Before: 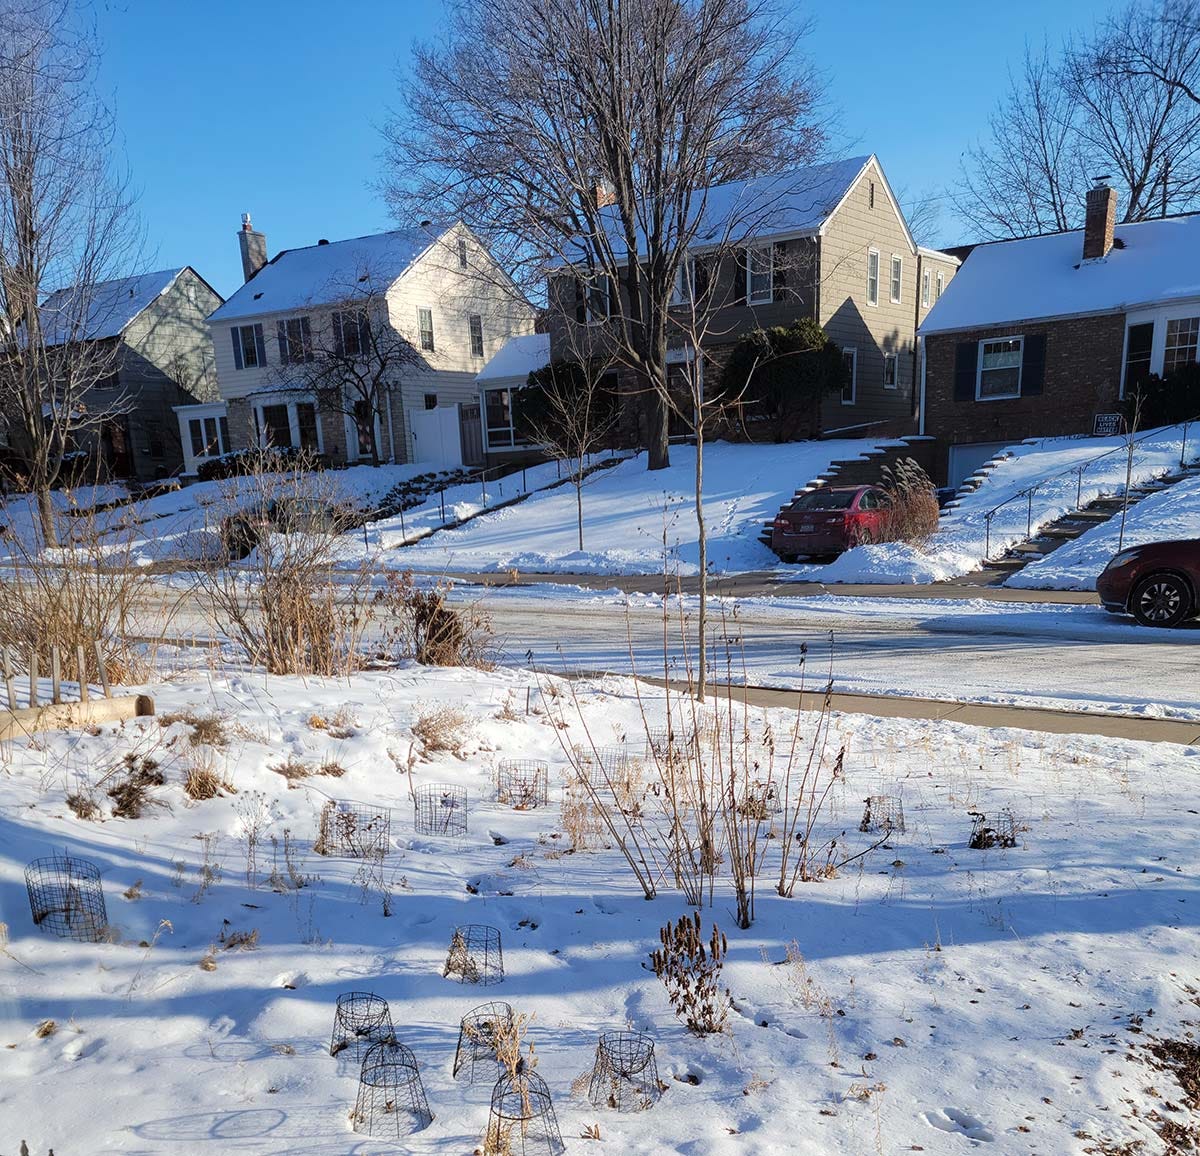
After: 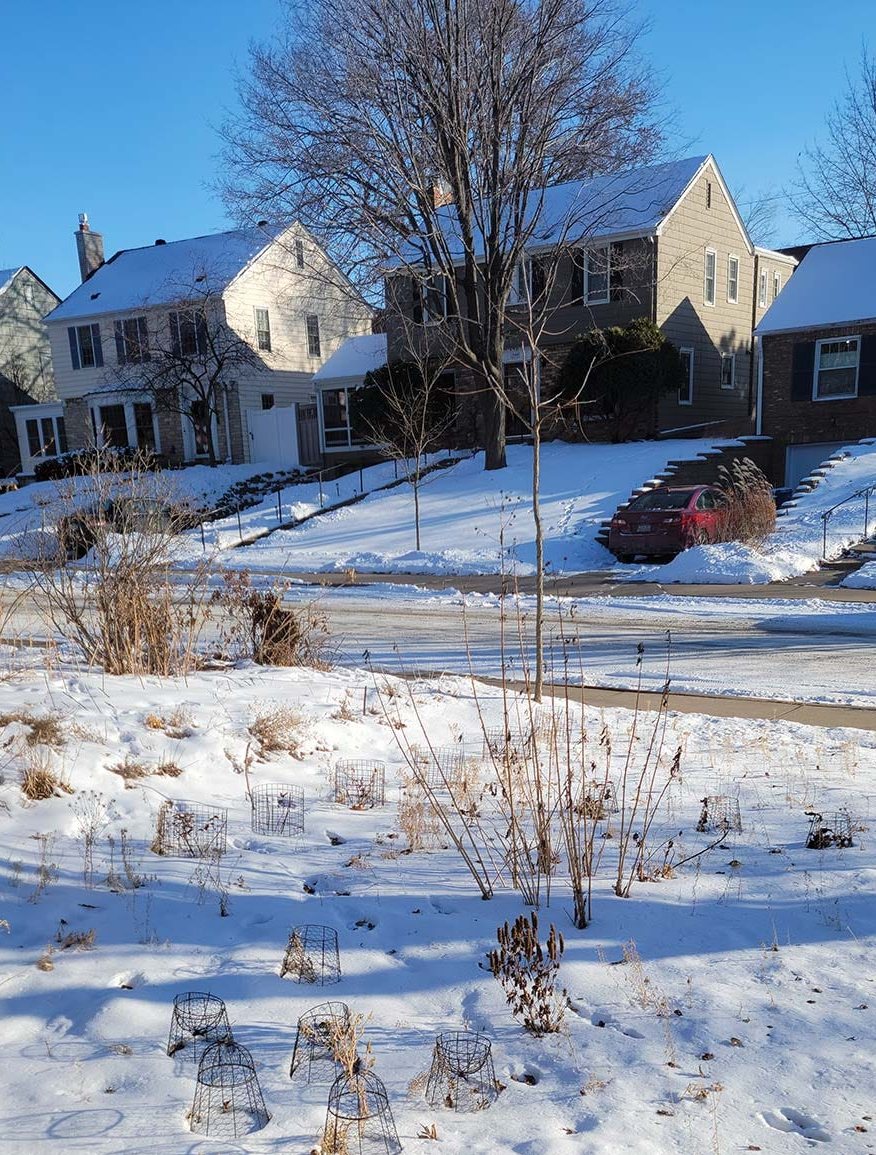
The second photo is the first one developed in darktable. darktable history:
crop: left 13.647%, right 13.288%
